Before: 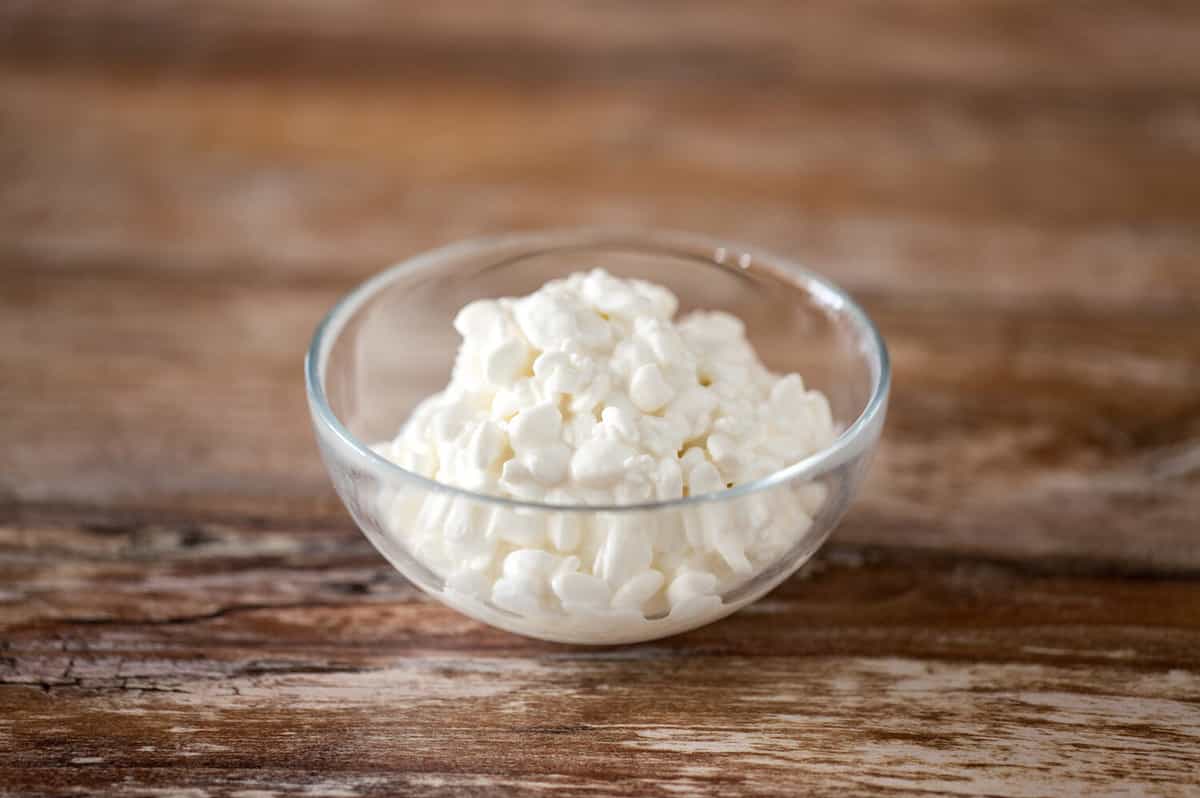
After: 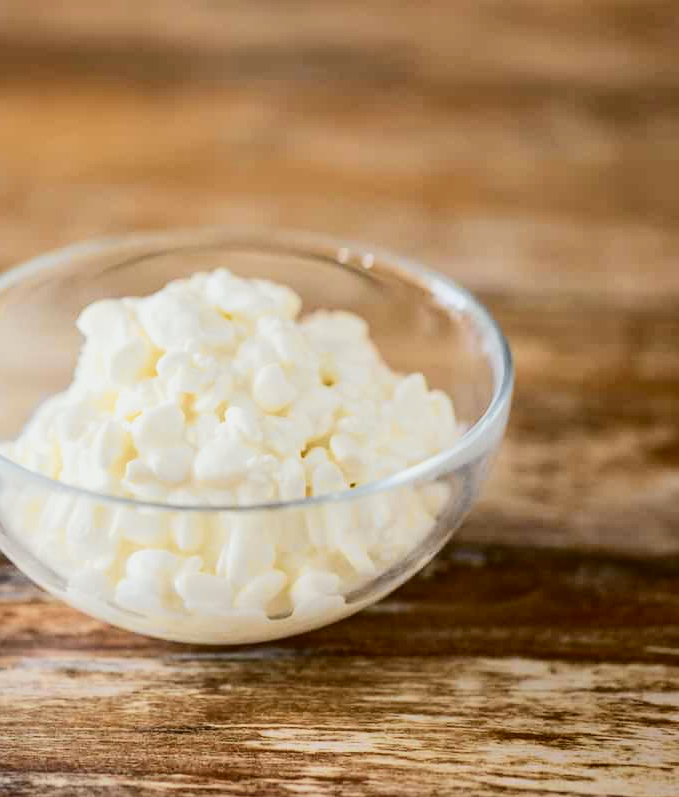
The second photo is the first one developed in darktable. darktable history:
crop: left 31.458%, top 0%, right 11.876%
tone curve: curves: ch0 [(0, 0.03) (0.113, 0.087) (0.207, 0.184) (0.515, 0.612) (0.712, 0.793) (1, 0.946)]; ch1 [(0, 0) (0.172, 0.123) (0.317, 0.279) (0.407, 0.401) (0.476, 0.482) (0.505, 0.499) (0.534, 0.534) (0.632, 0.645) (0.726, 0.745) (1, 1)]; ch2 [(0, 0) (0.411, 0.424) (0.505, 0.505) (0.521, 0.524) (0.541, 0.569) (0.65, 0.699) (1, 1)], color space Lab, independent channels, preserve colors none
vibrance: vibrance 0%
